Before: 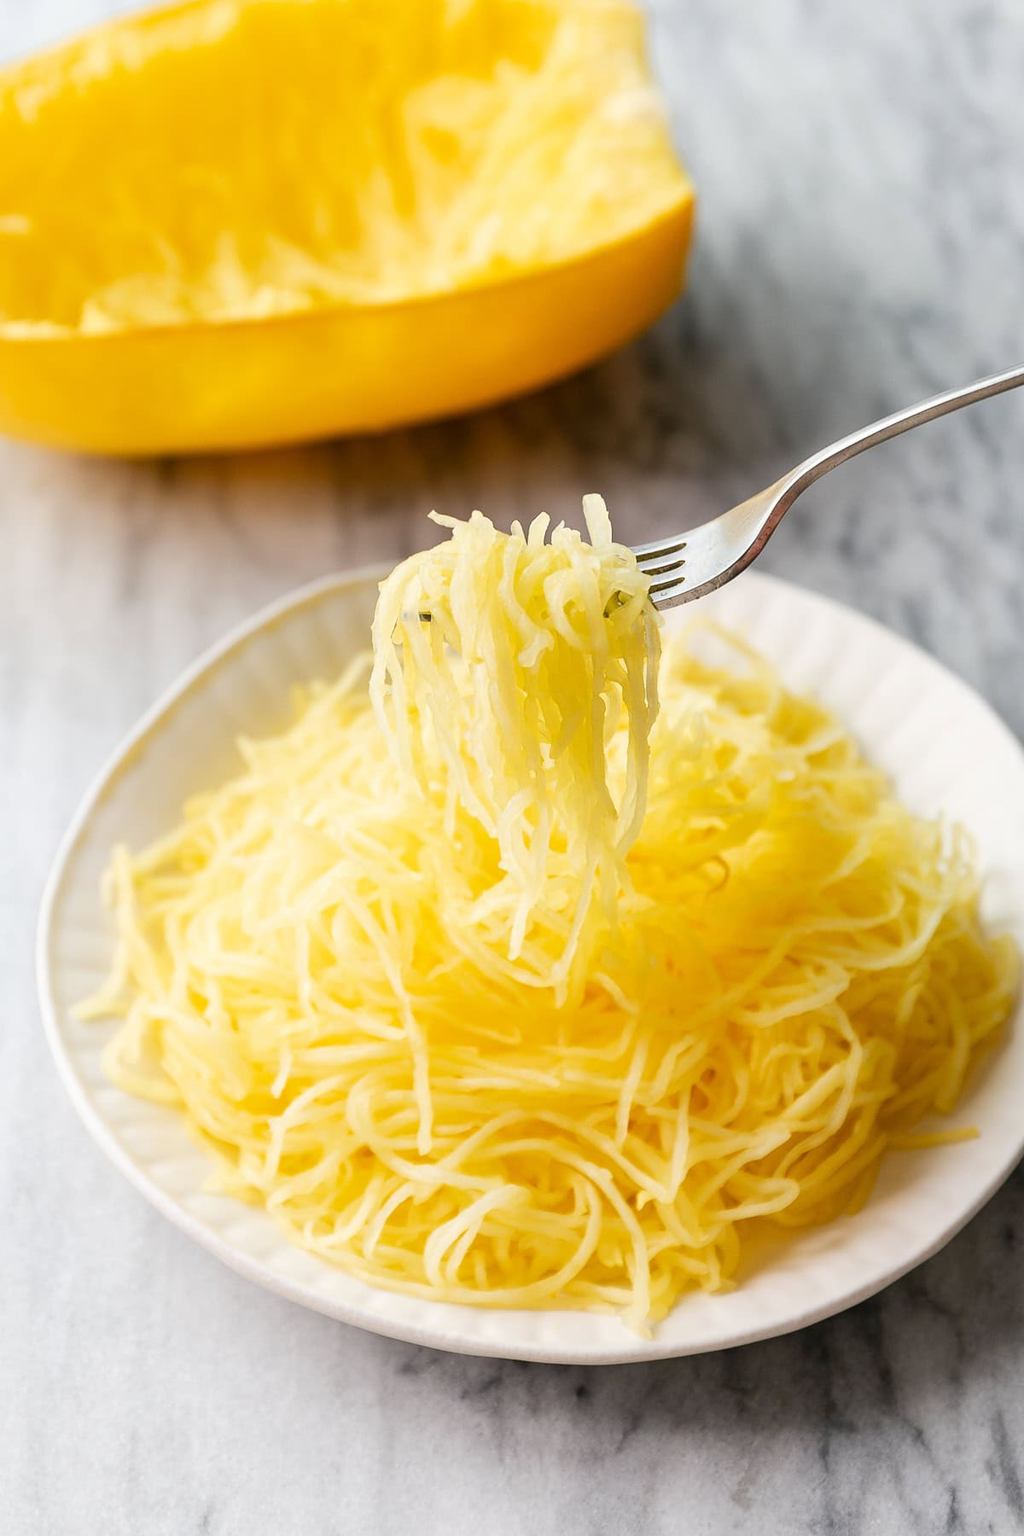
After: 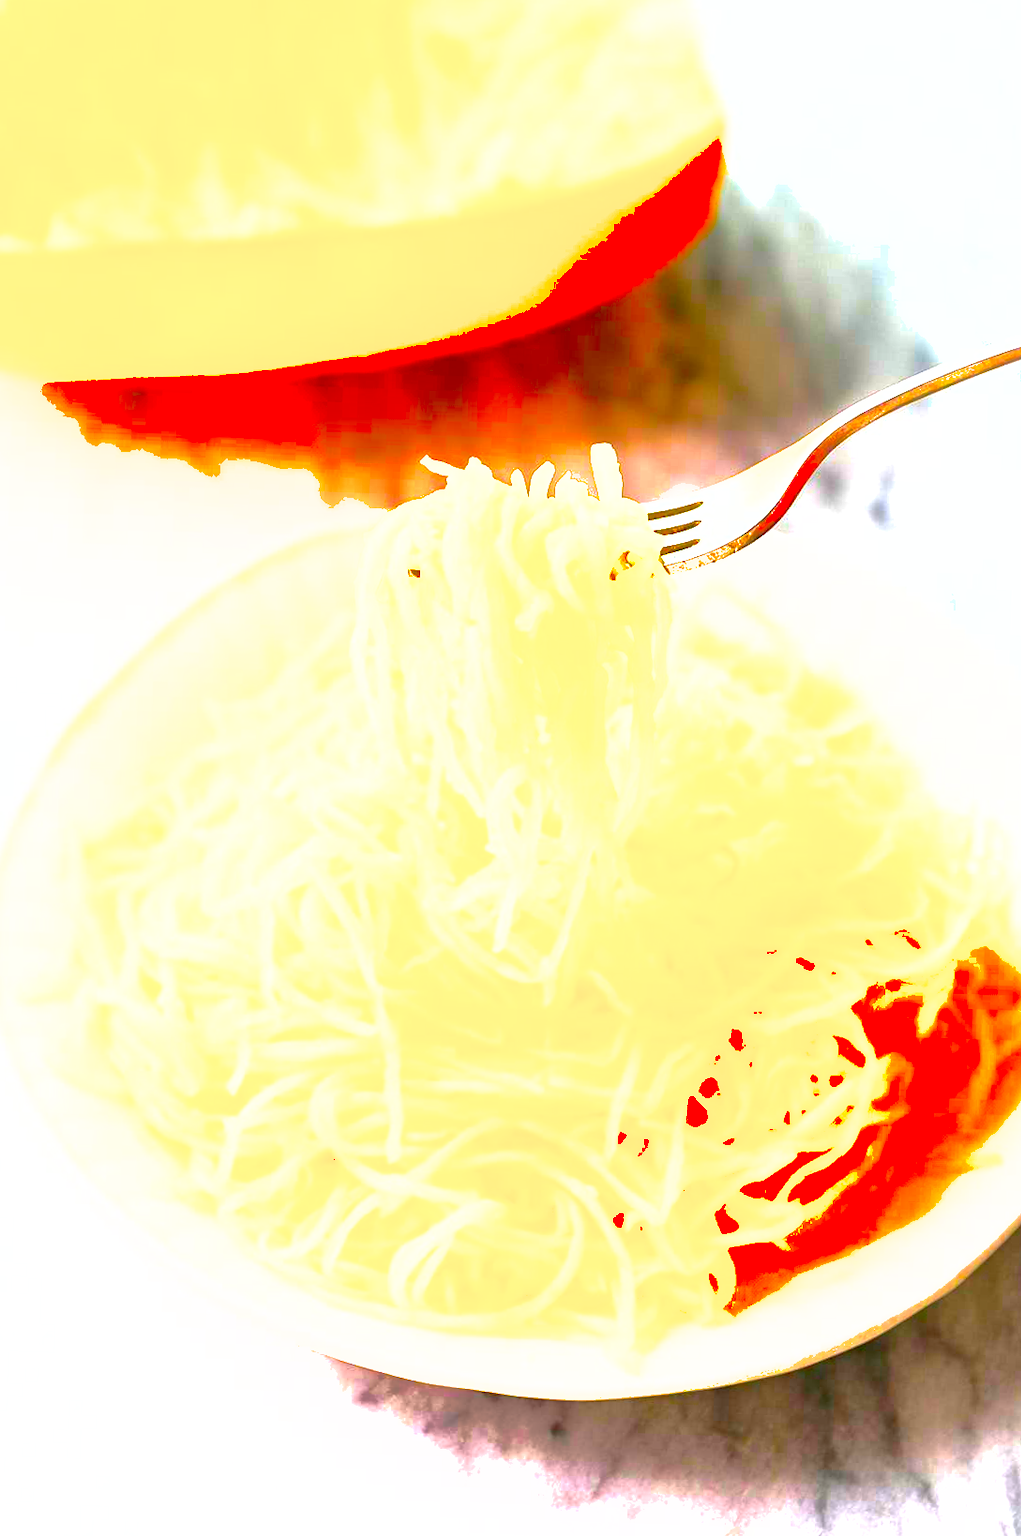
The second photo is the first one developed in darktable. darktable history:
crop and rotate: angle -1.94°, left 3.081%, top 3.855%, right 1.547%, bottom 0.52%
shadows and highlights: highlights color adjustment 79.16%
color correction: highlights b* 0.046, saturation 2.96
exposure: black level correction 0.001, exposure 1.853 EV, compensate highlight preservation false
